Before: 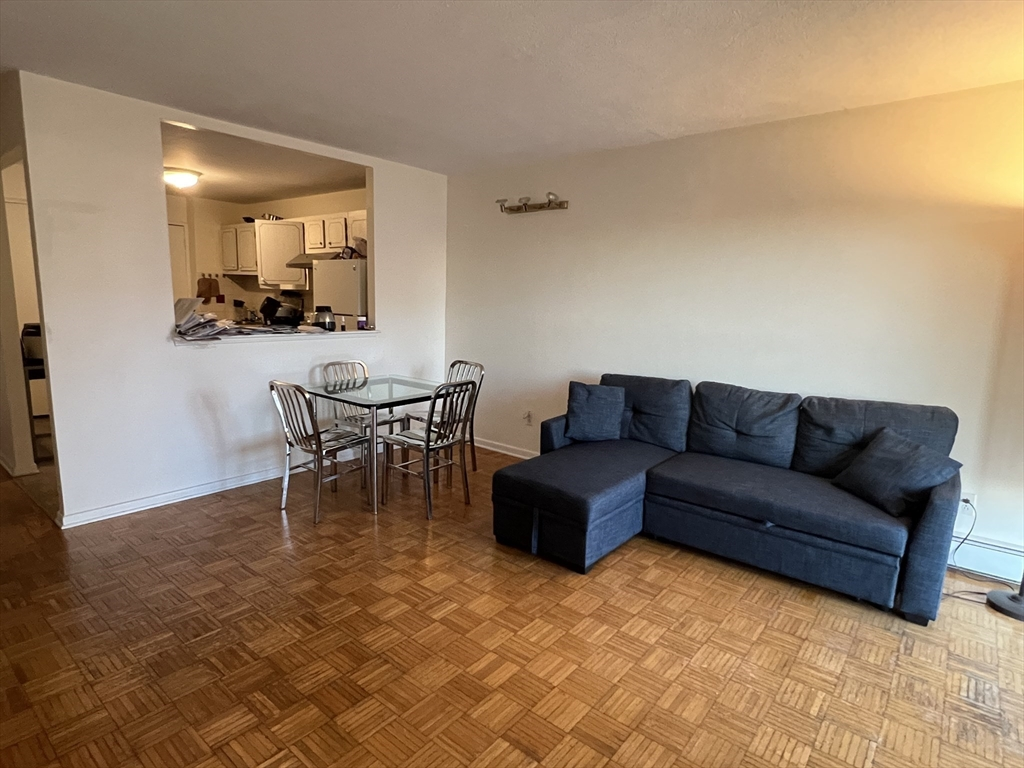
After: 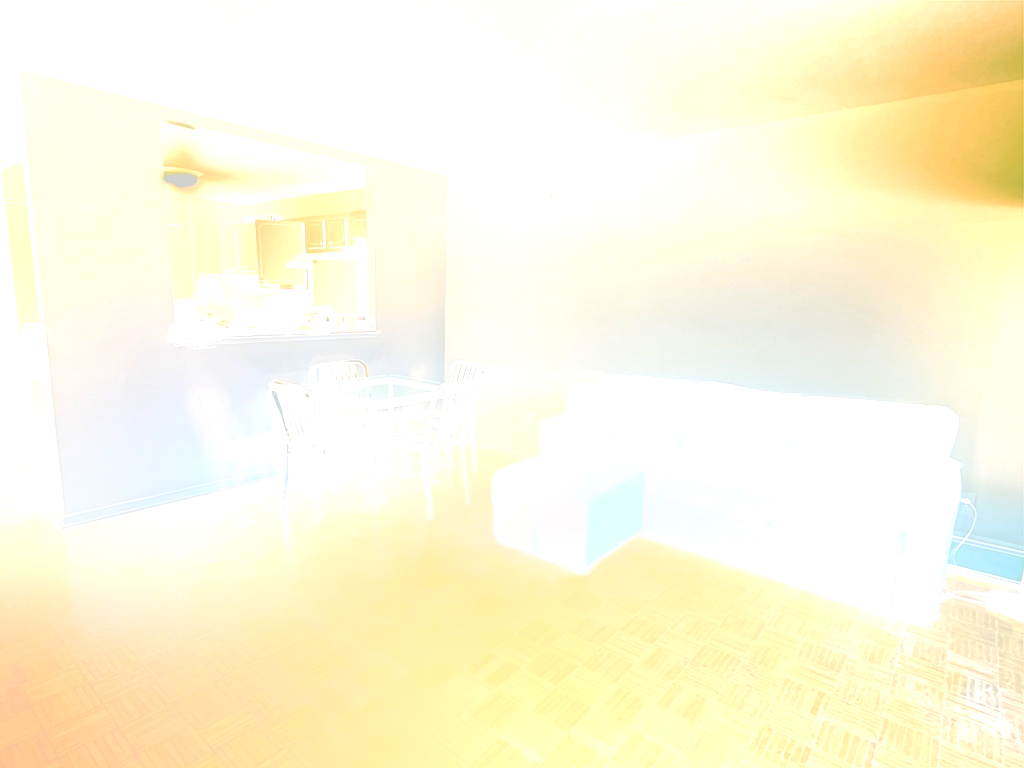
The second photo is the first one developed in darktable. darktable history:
exposure: exposure 1.089 EV, compensate highlight preservation false
bloom: size 25%, threshold 5%, strength 90%
